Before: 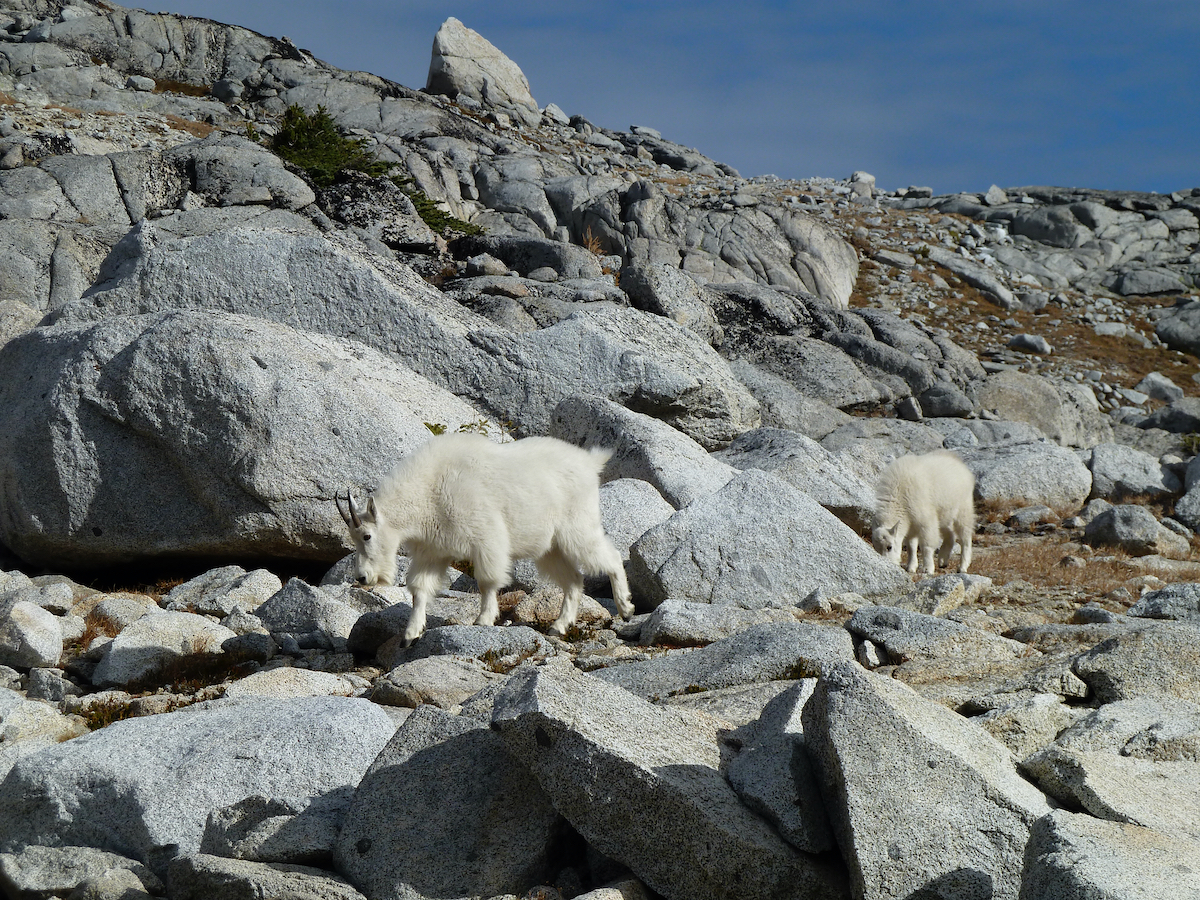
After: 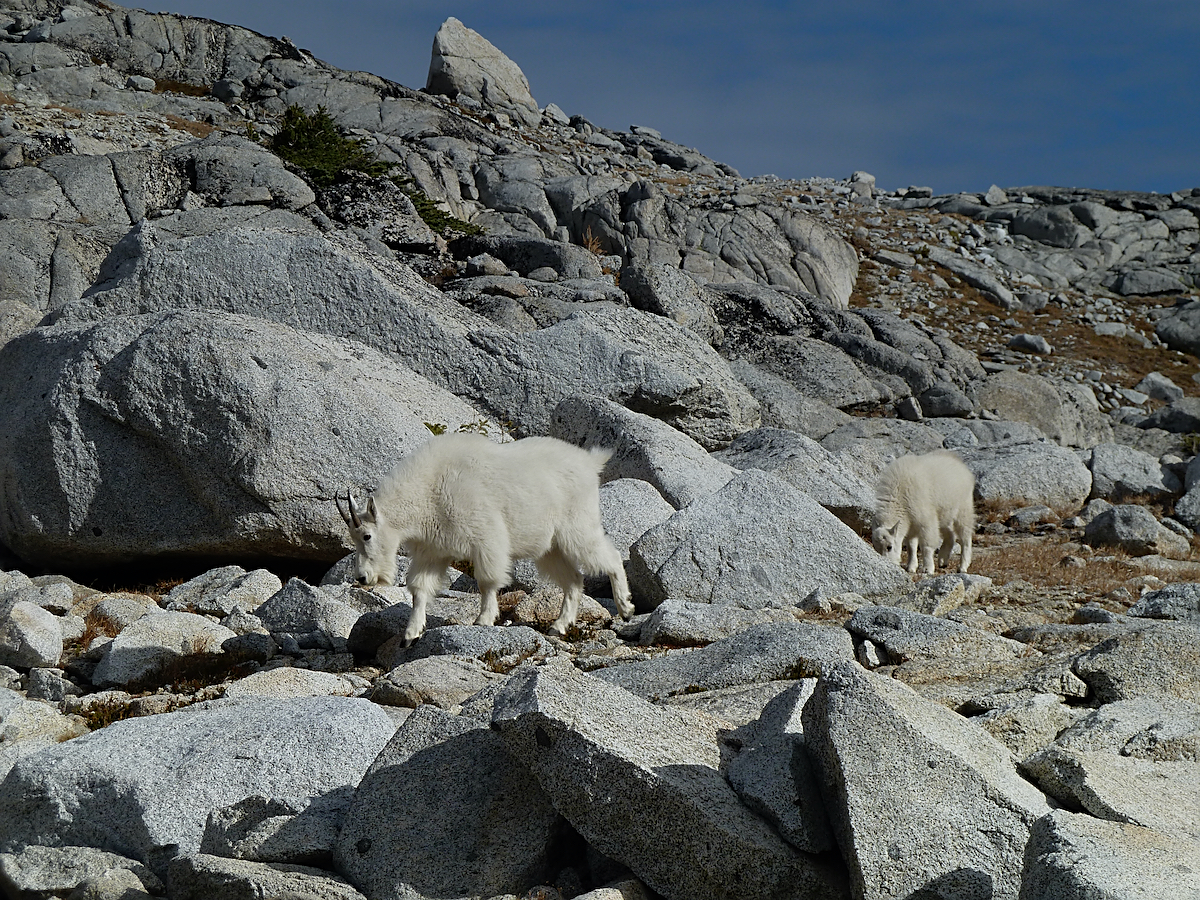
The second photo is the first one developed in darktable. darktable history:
graduated density: rotation 5.63°, offset 76.9
sharpen: on, module defaults
